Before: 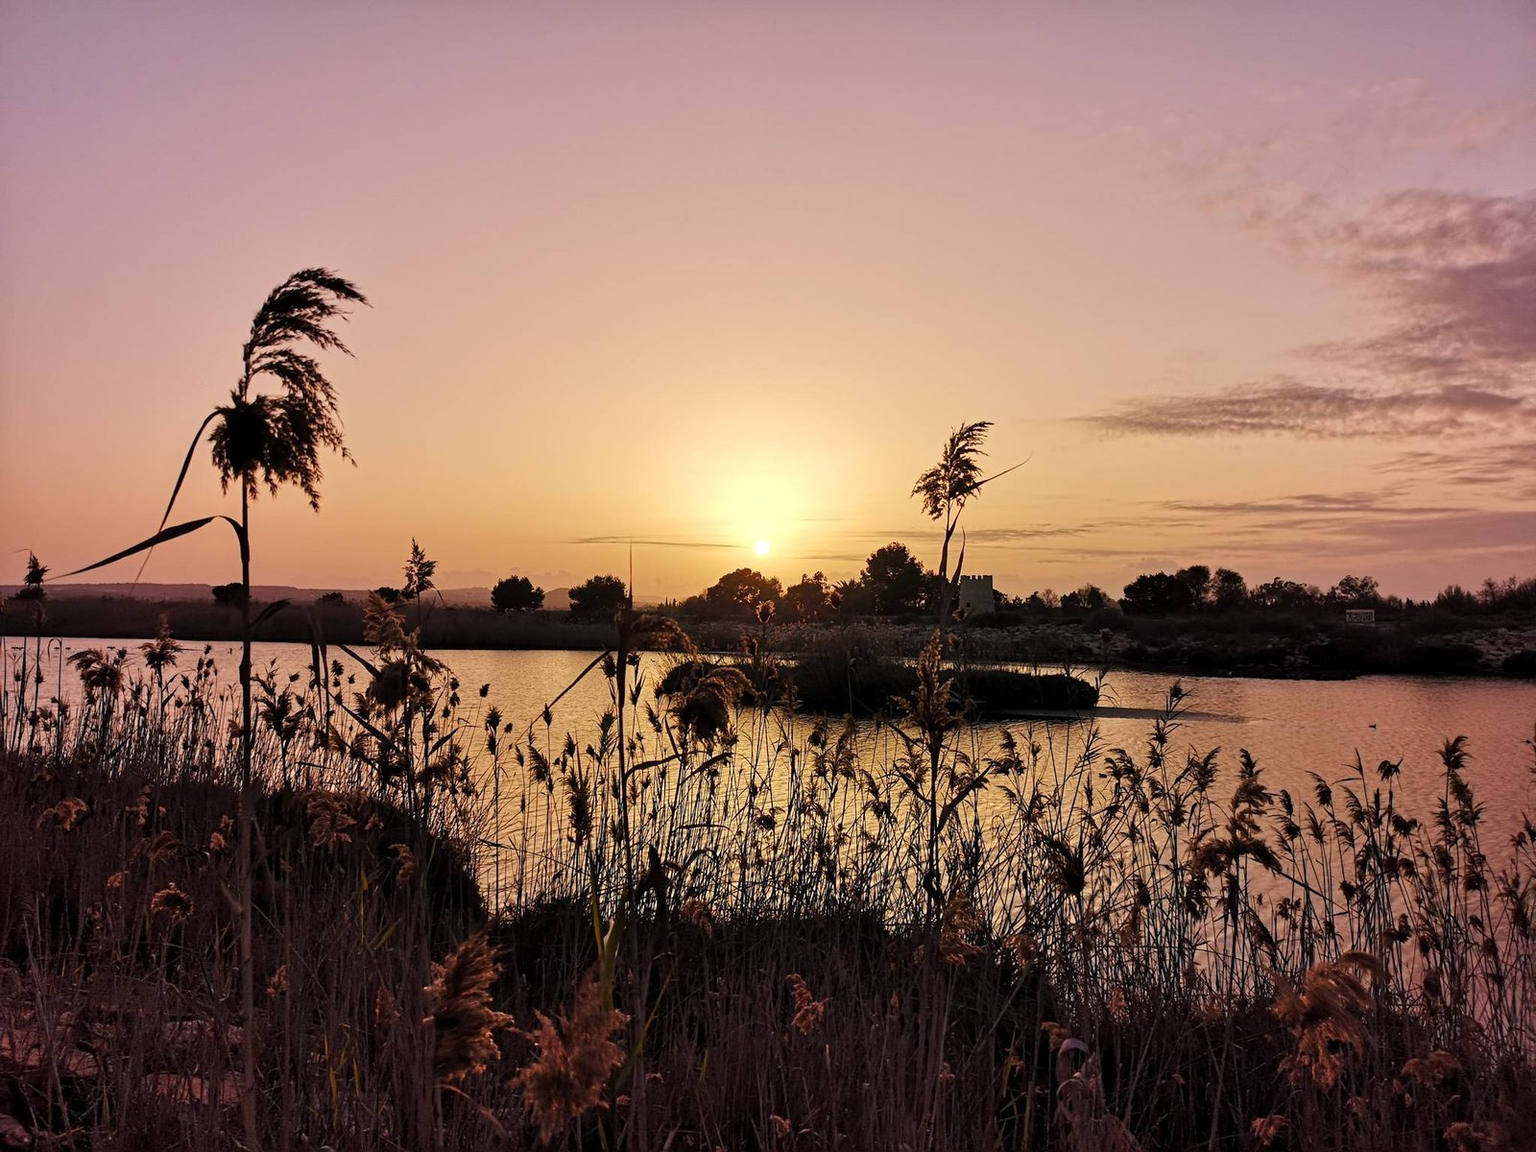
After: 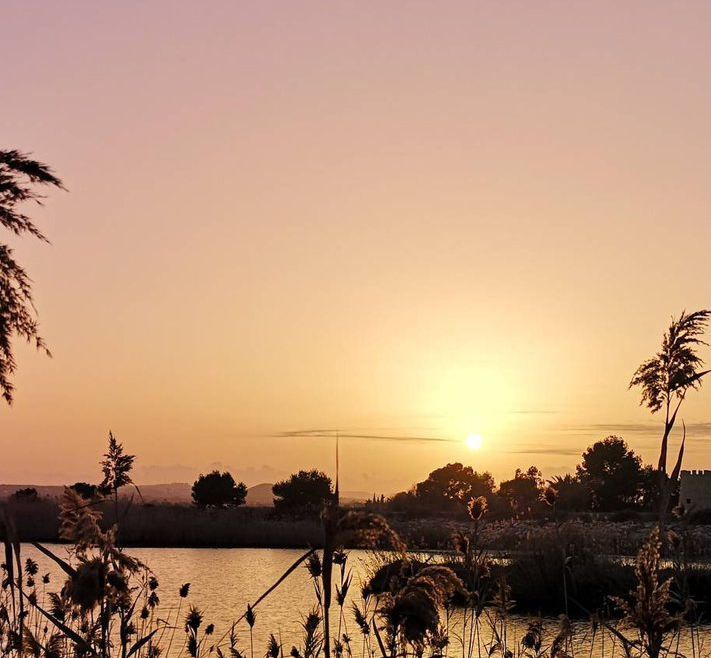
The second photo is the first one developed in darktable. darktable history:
crop: left 20.049%, top 10.803%, right 35.476%, bottom 34.338%
